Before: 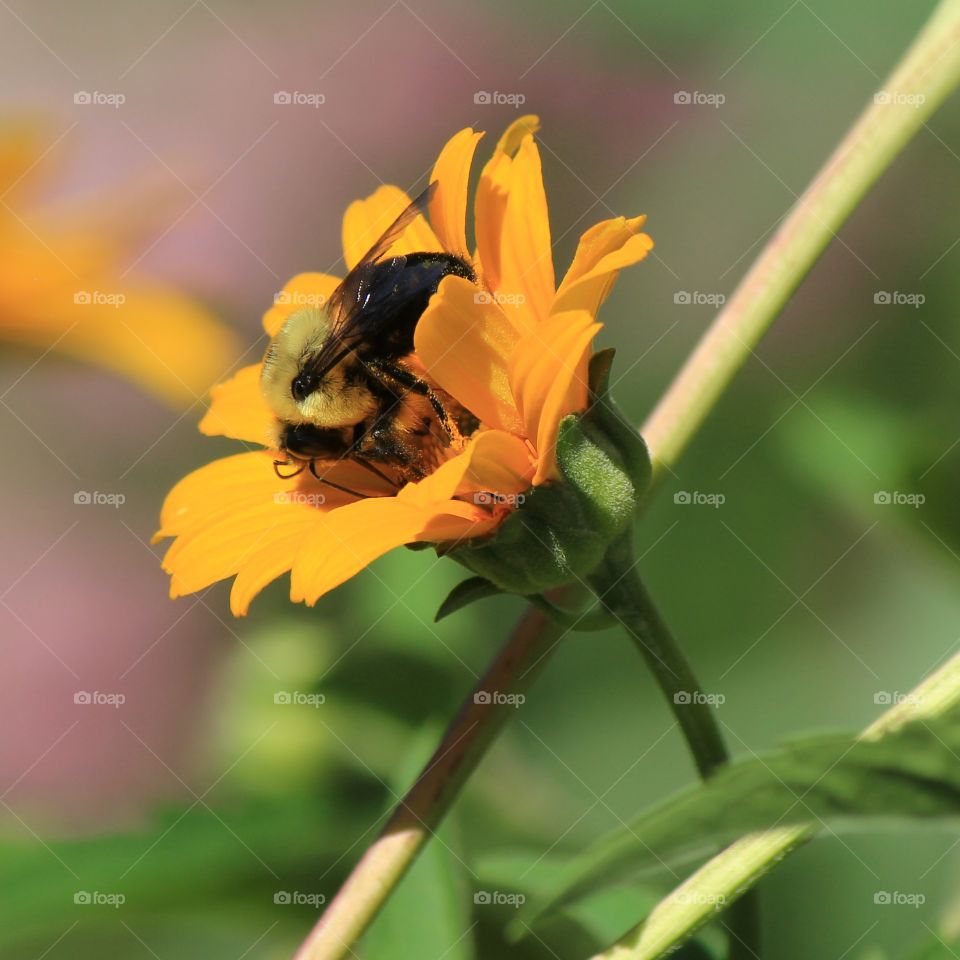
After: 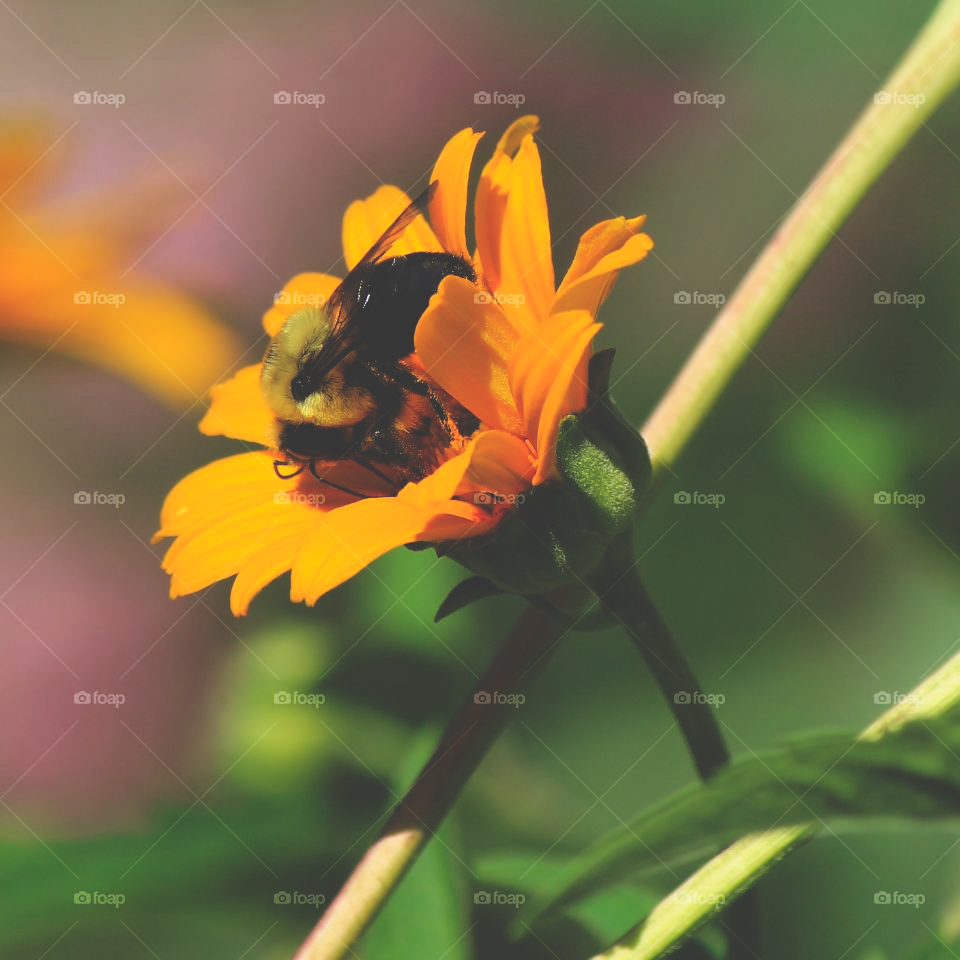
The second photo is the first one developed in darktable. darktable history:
exposure: exposure -0.587 EV, compensate highlight preservation false
base curve: curves: ch0 [(0, 0.036) (0.007, 0.037) (0.604, 0.887) (1, 1)], preserve colors none
tone equalizer: on, module defaults
